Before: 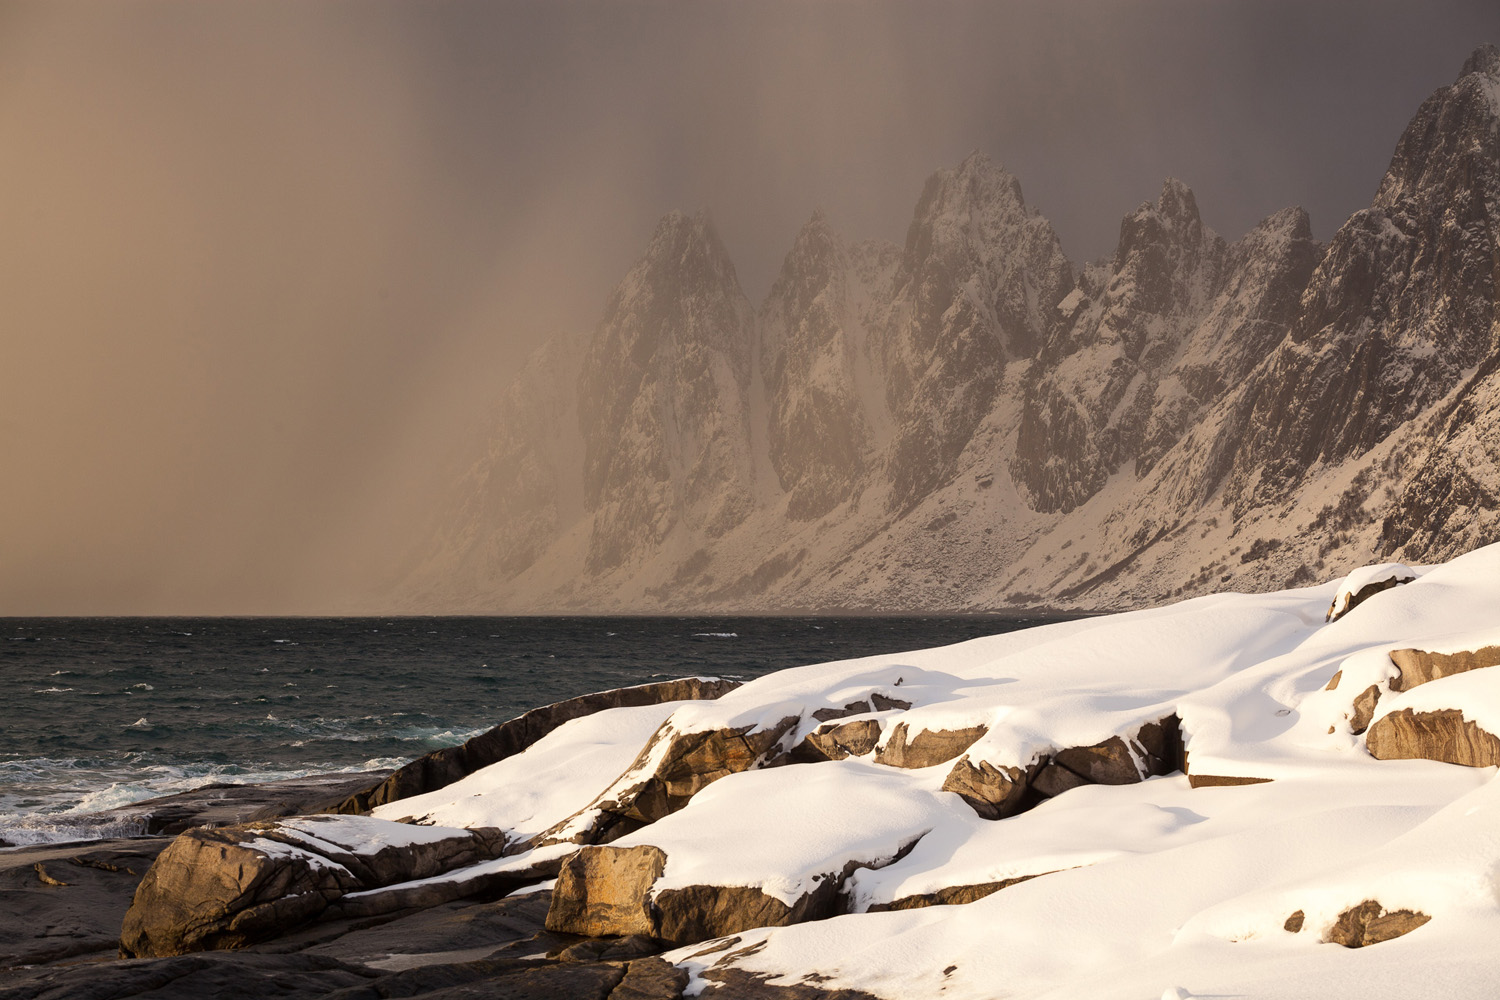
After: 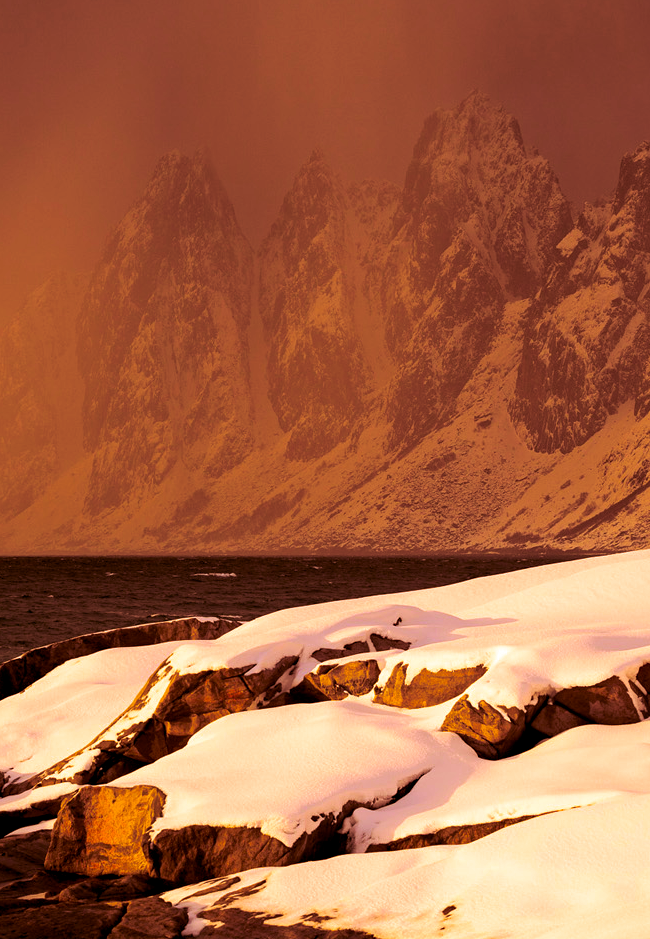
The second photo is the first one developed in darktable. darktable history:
split-toning: on, module defaults
white balance: red 0.948, green 1.02, blue 1.176
crop: left 33.452%, top 6.025%, right 23.155%
haze removal: compatibility mode true, adaptive false
rgb levels: mode RGB, independent channels, levels [[0, 0.5, 1], [0, 0.521, 1], [0, 0.536, 1]]
color correction: highlights a* 10.44, highlights b* 30.04, shadows a* 2.73, shadows b* 17.51, saturation 1.72
